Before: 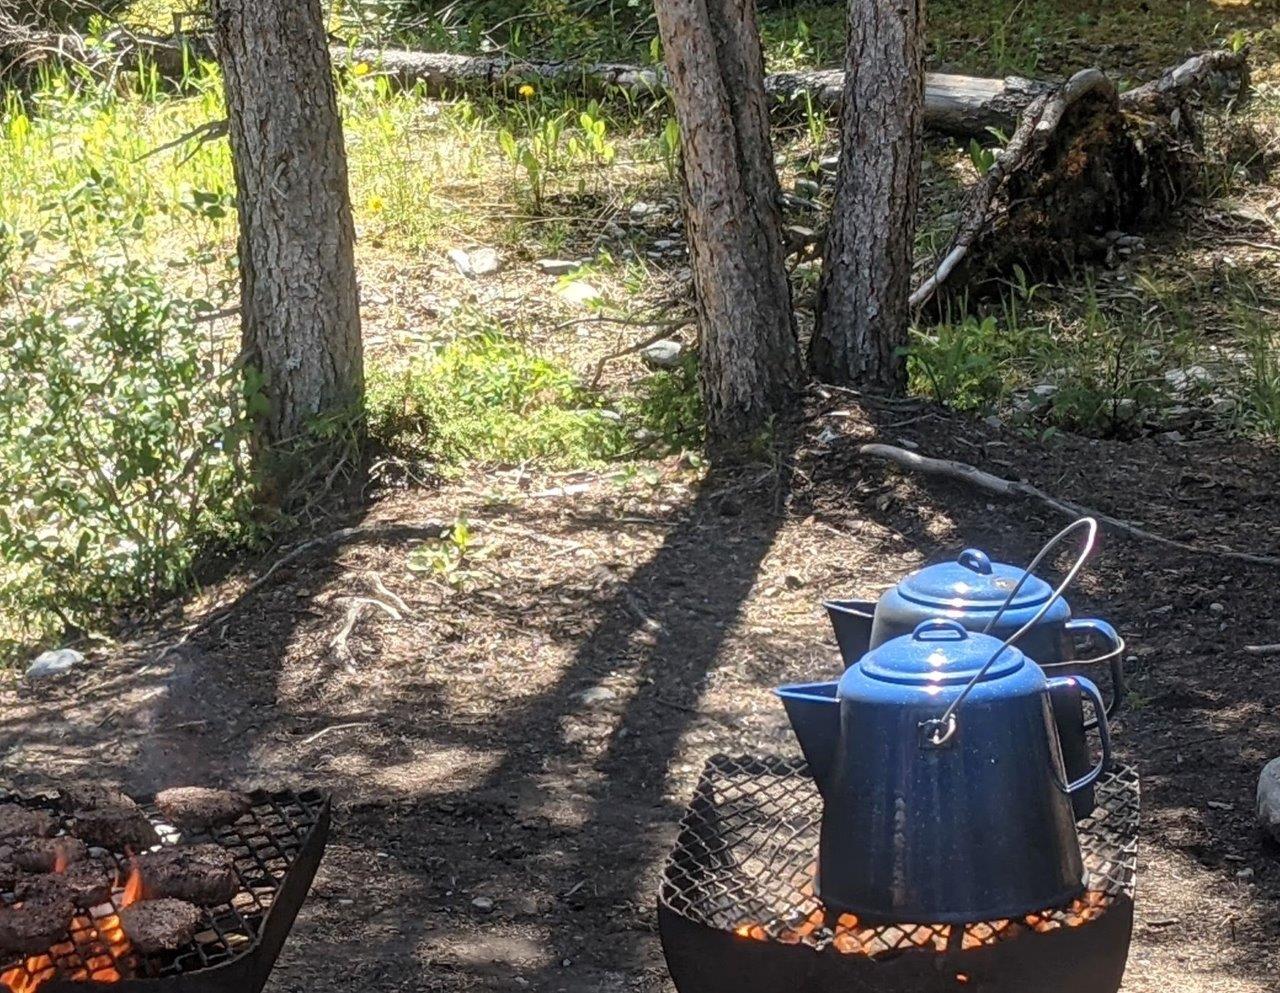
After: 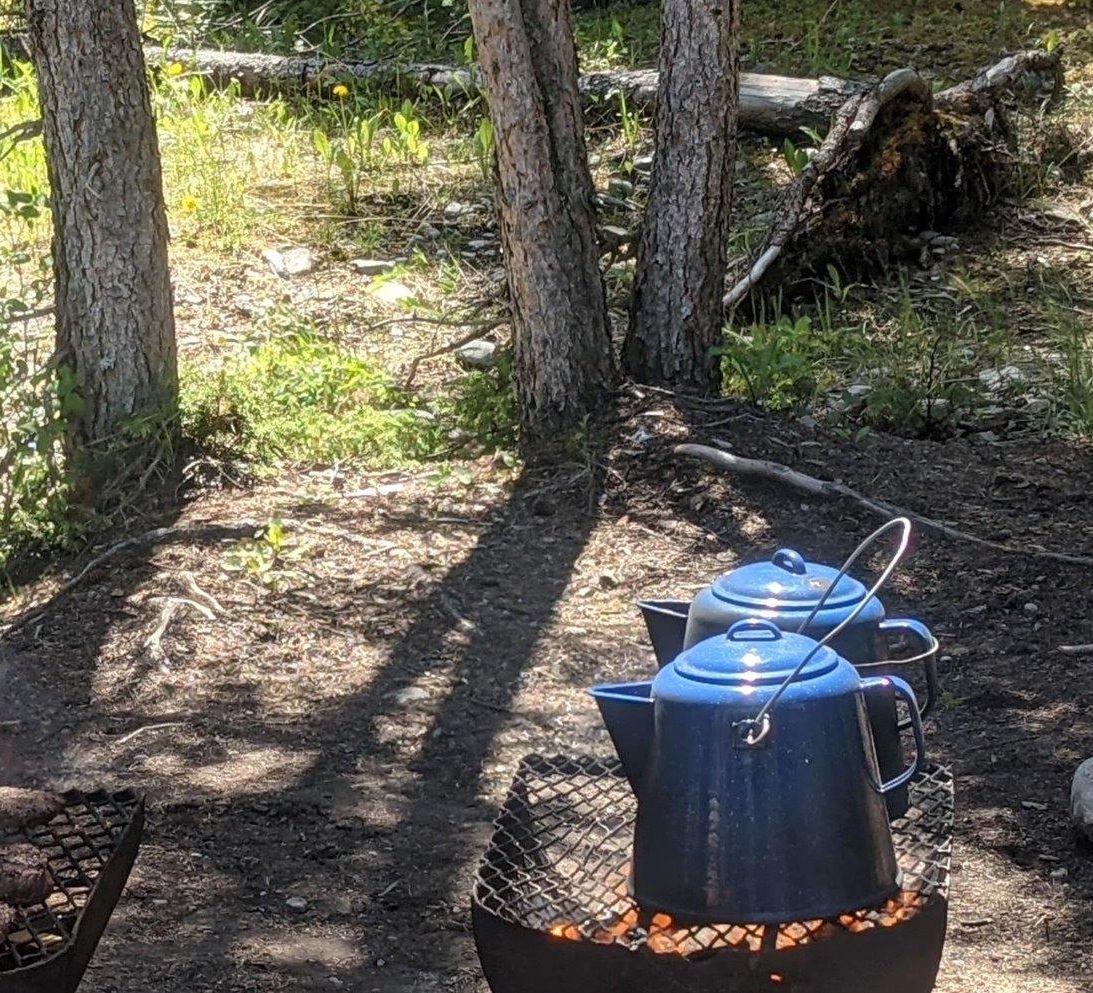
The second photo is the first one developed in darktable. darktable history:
crop and rotate: left 14.552%
